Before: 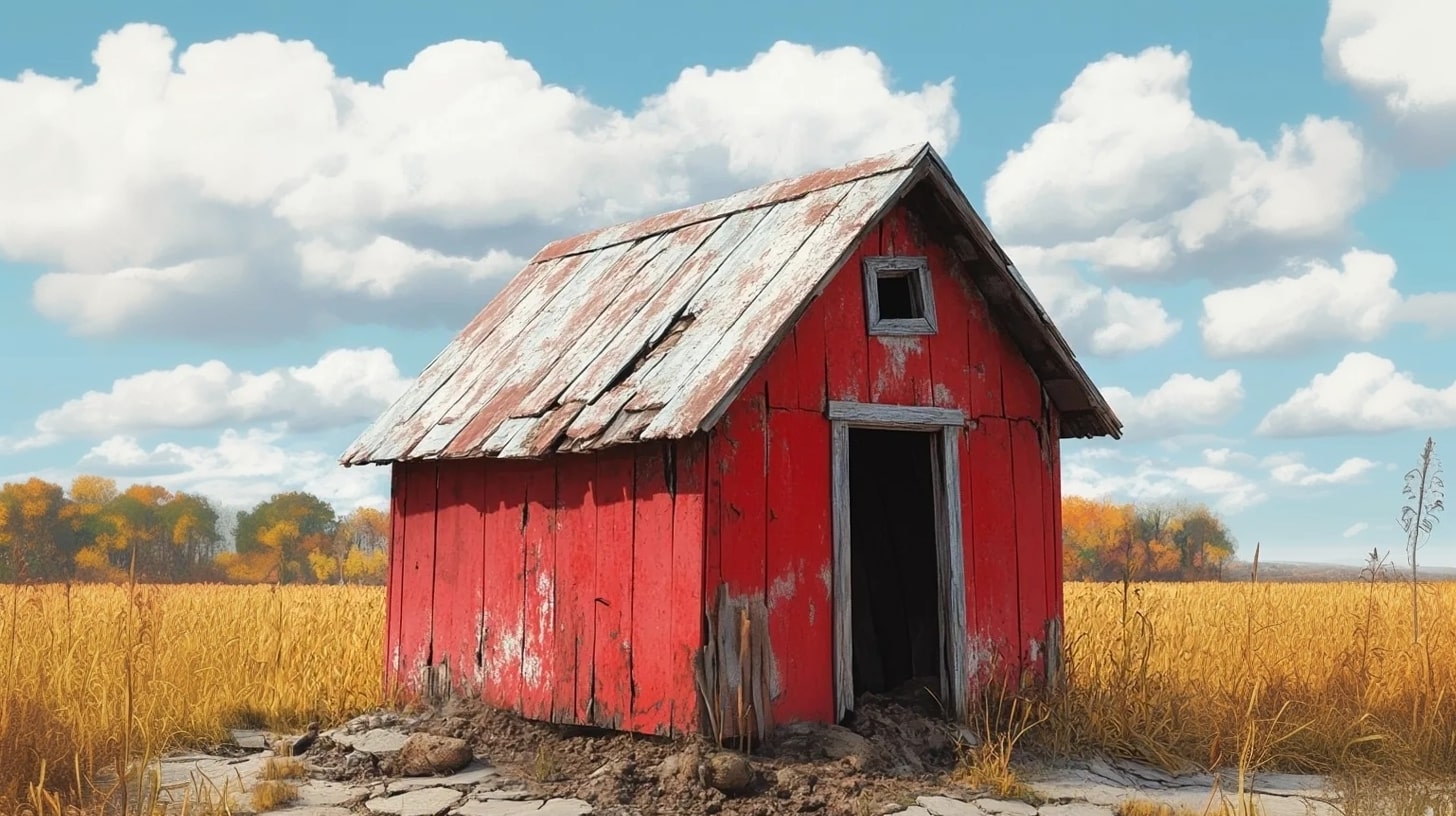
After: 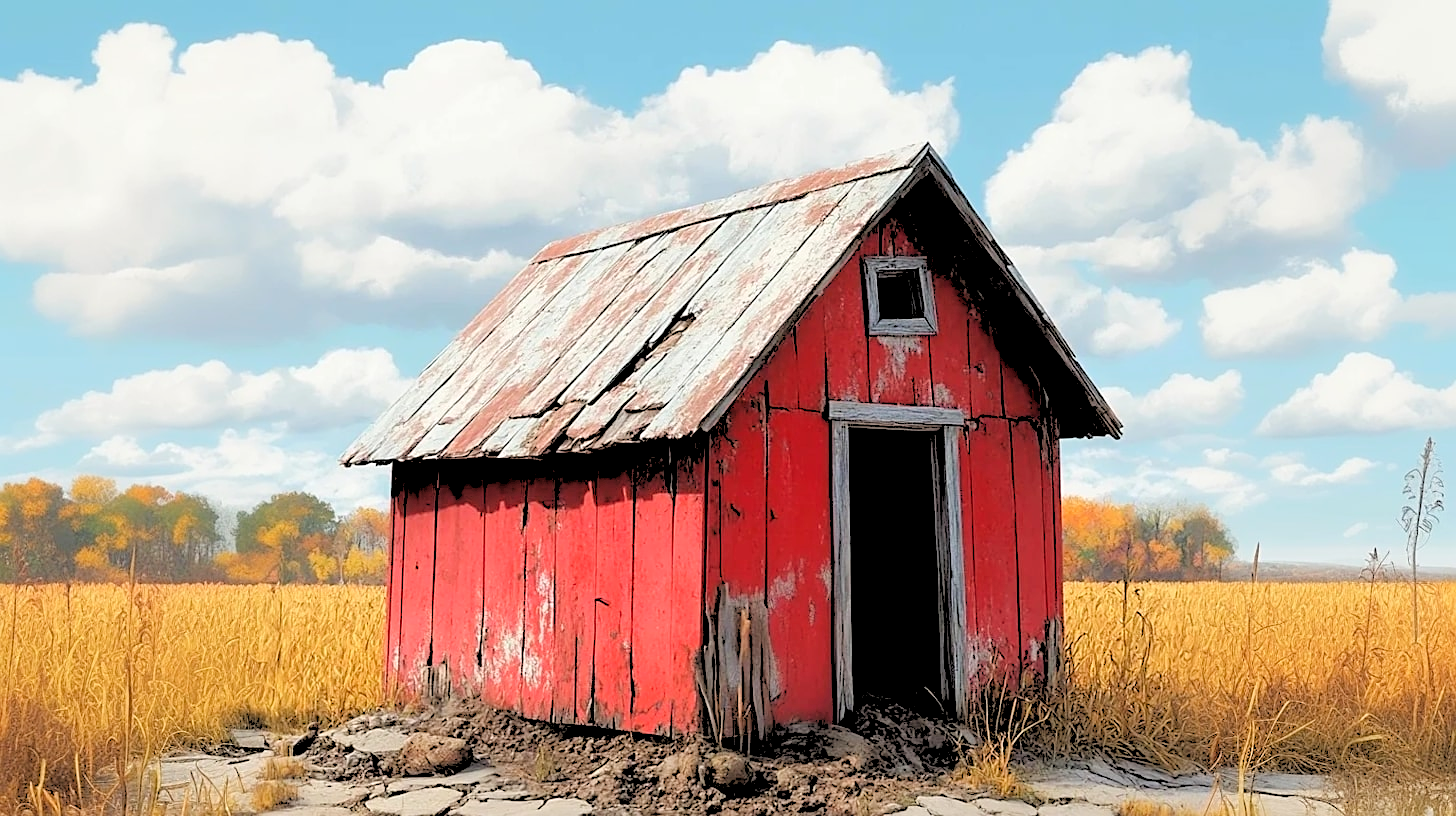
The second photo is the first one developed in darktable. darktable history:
rgb levels: levels [[0.027, 0.429, 0.996], [0, 0.5, 1], [0, 0.5, 1]]
sharpen: on, module defaults
